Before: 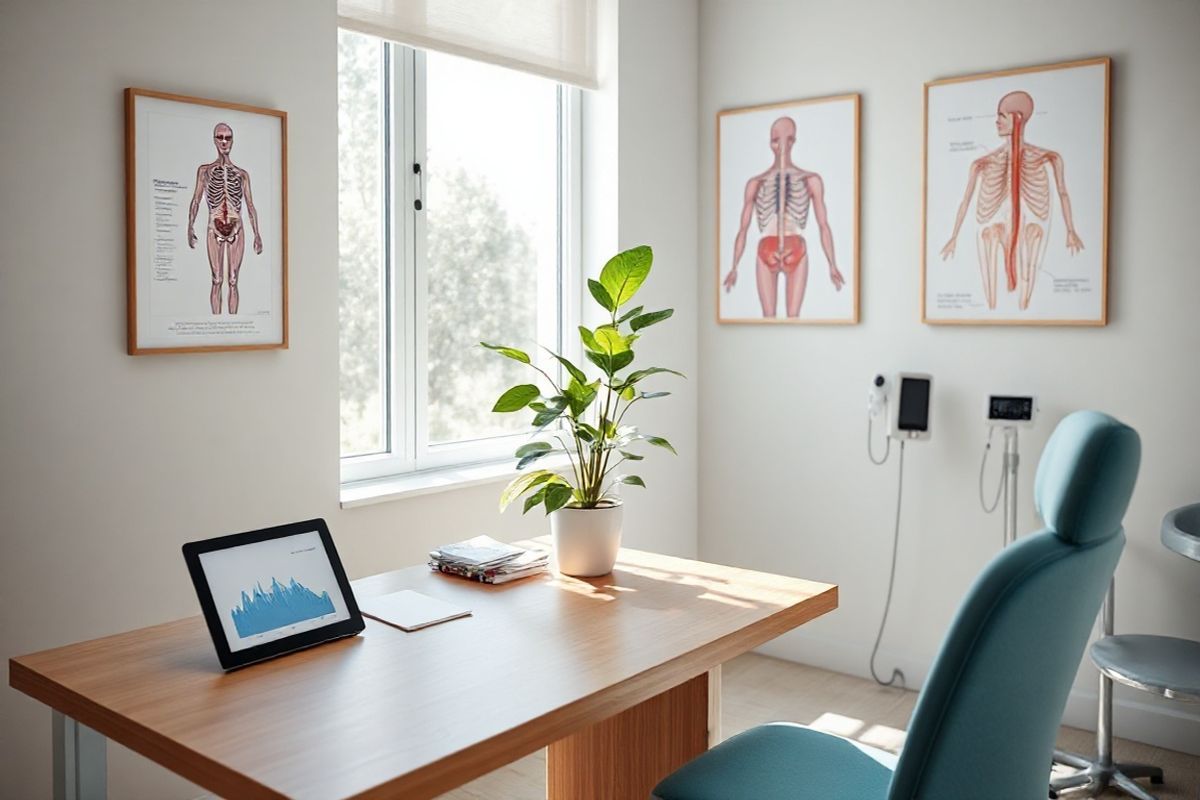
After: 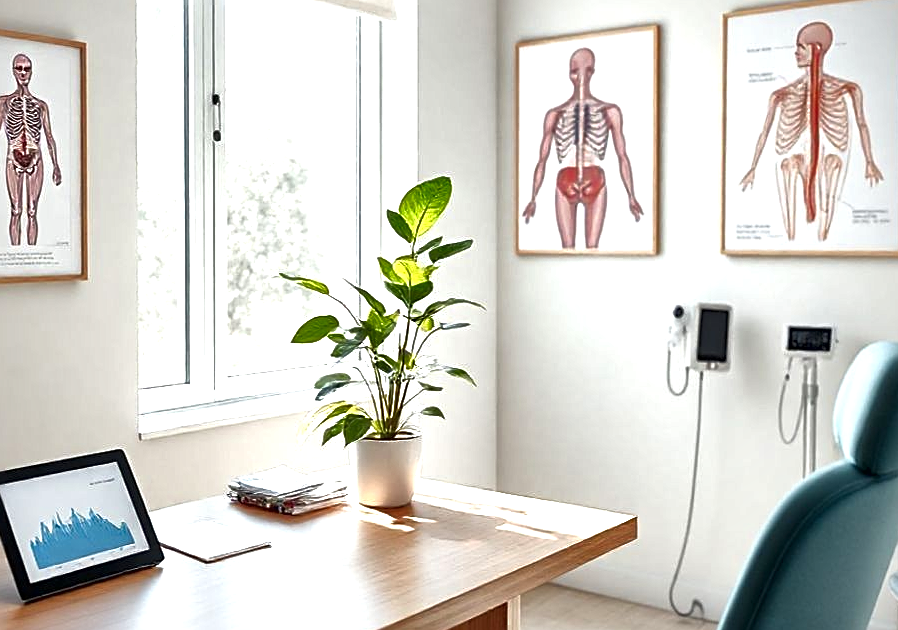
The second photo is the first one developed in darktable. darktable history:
local contrast: mode bilateral grid, contrast 44, coarseness 69, detail 214%, midtone range 0.2
exposure: black level correction 0, exposure 0.5 EV, compensate exposure bias true, compensate highlight preservation false
sharpen: on, module defaults
crop: left 16.768%, top 8.653%, right 8.362%, bottom 12.485%
